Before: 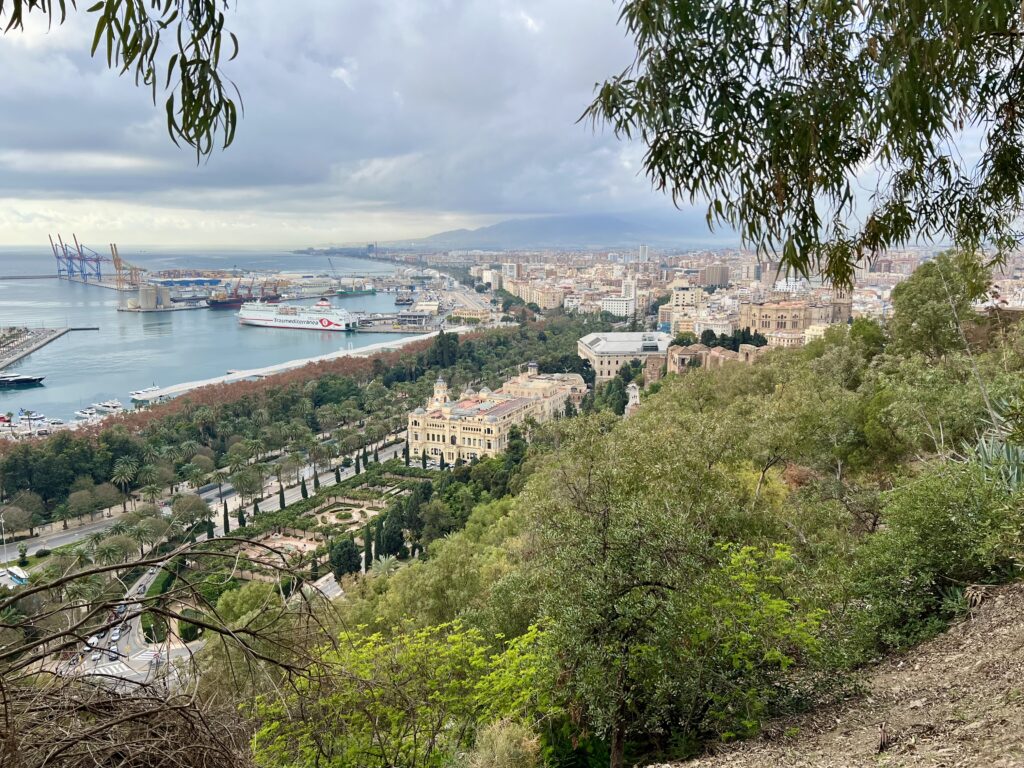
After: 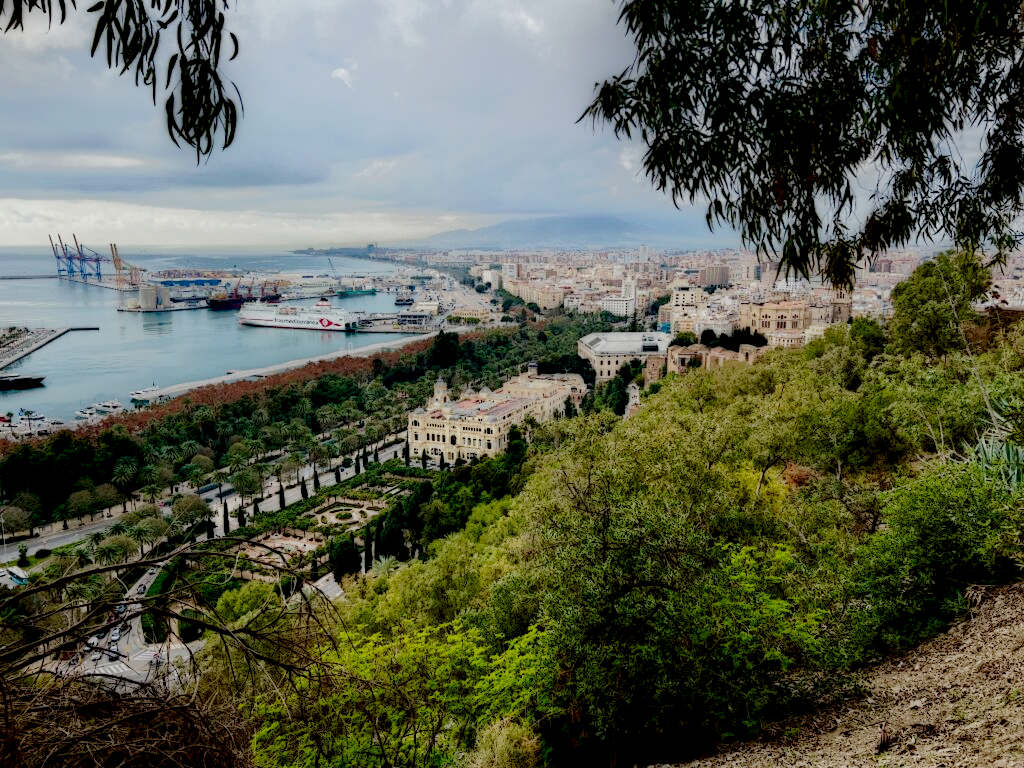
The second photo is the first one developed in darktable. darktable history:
base curve: curves: ch0 [(0, 0) (0.032, 0.025) (0.121, 0.166) (0.206, 0.329) (0.605, 0.79) (1, 1)], preserve colors none
local contrast: highlights 5%, shadows 208%, detail 164%, midtone range 0.006
